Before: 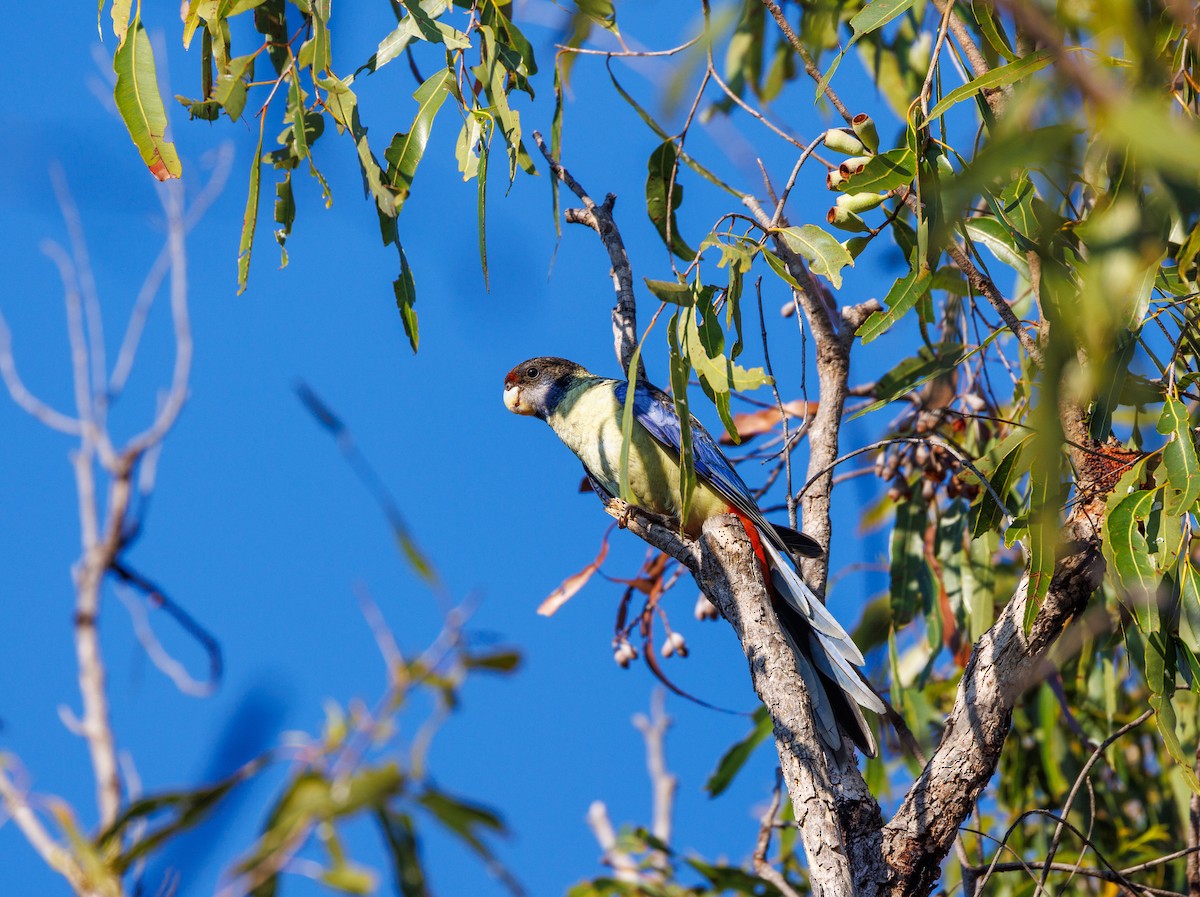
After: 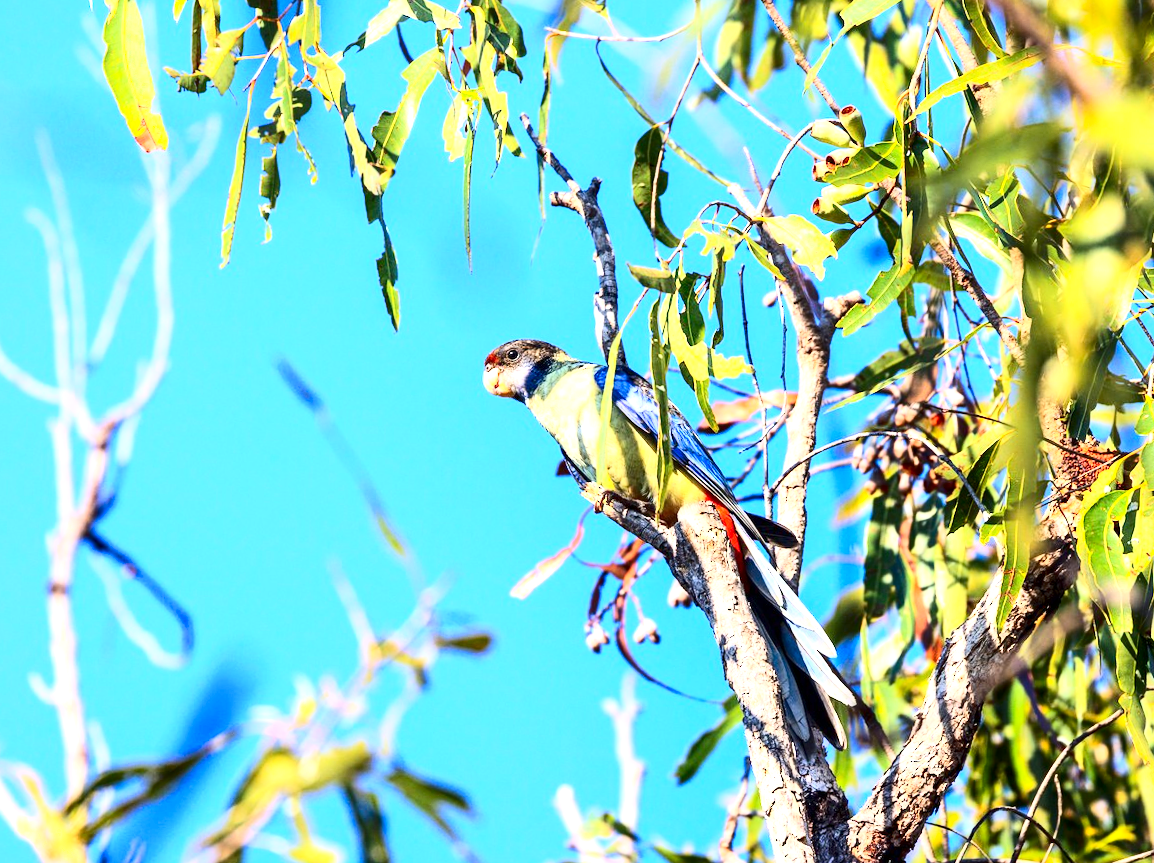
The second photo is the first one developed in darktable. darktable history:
contrast brightness saturation: contrast 0.4, brightness 0.1, saturation 0.21
exposure: black level correction 0.001, exposure 1.129 EV, compensate exposure bias true, compensate highlight preservation false
crop and rotate: angle -1.69°
shadows and highlights: shadows -70, highlights 35, soften with gaussian
local contrast: mode bilateral grid, contrast 20, coarseness 50, detail 120%, midtone range 0.2
